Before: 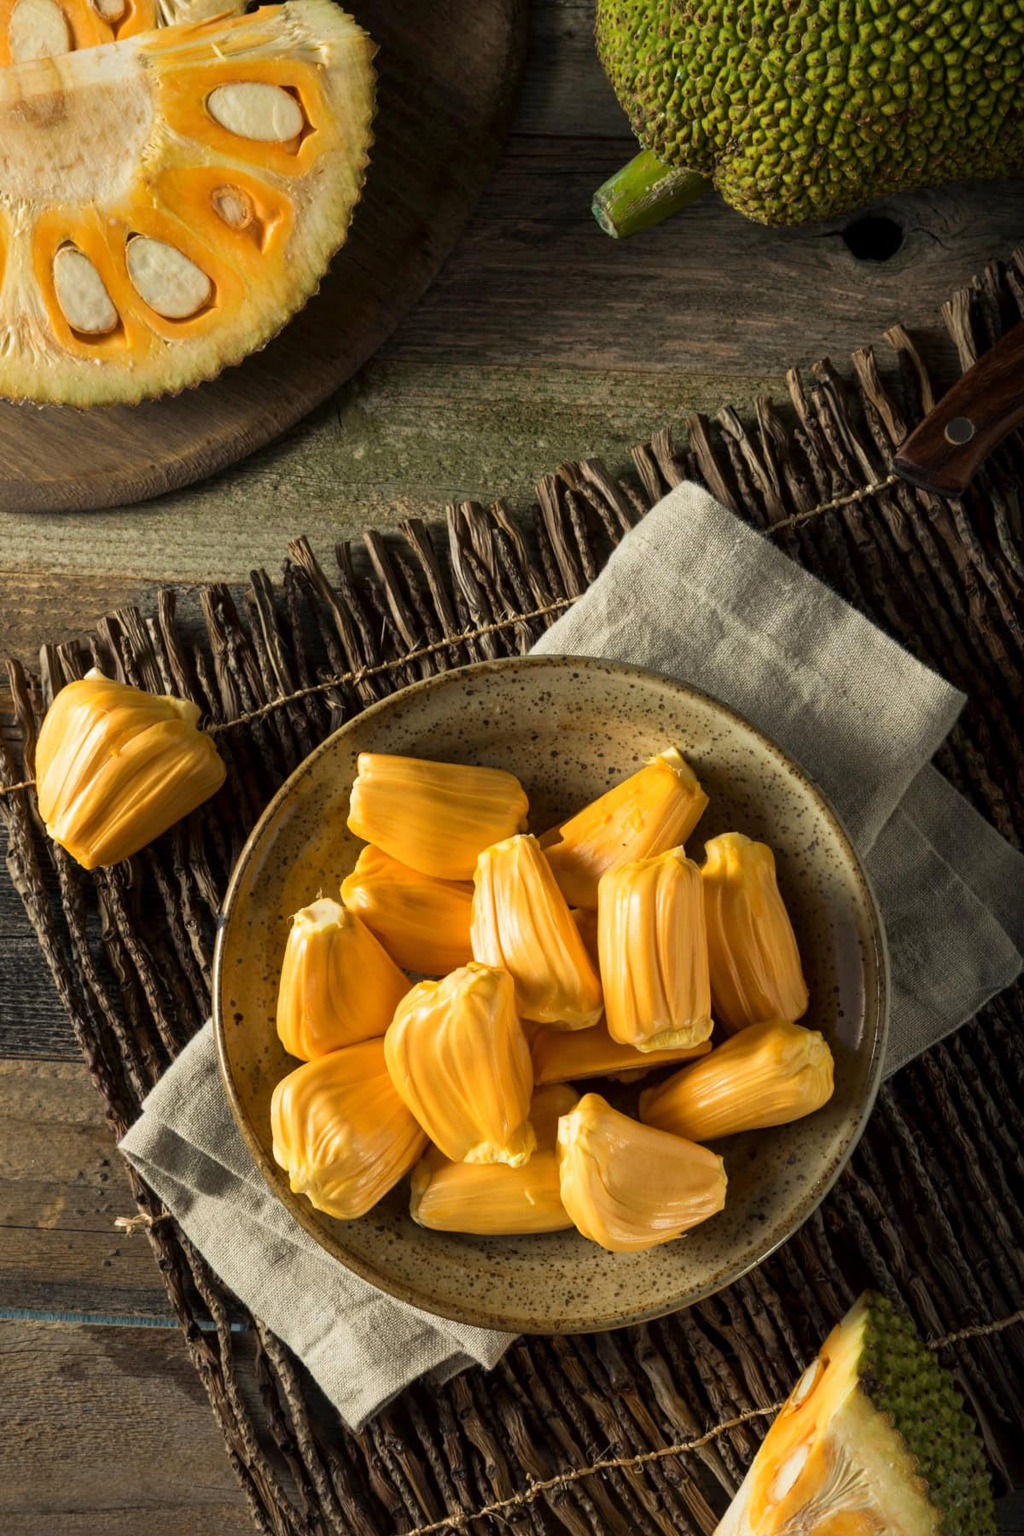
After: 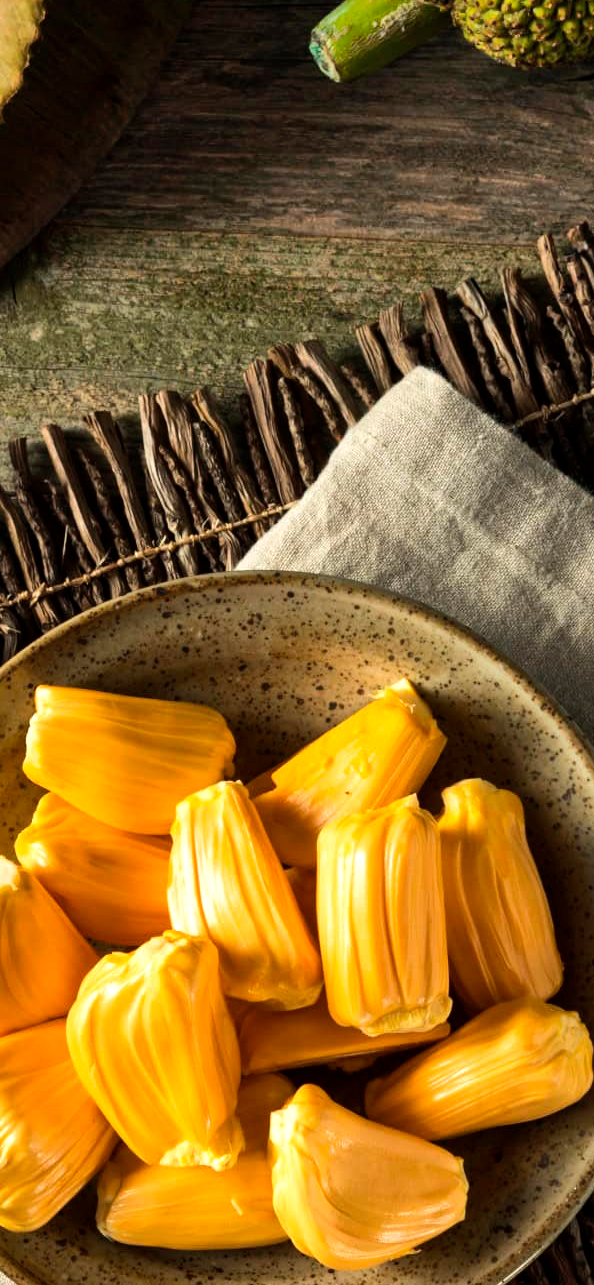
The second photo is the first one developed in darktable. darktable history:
crop: left 32.075%, top 10.976%, right 18.355%, bottom 17.596%
shadows and highlights: shadows 49, highlights -41, soften with gaussian
color contrast: green-magenta contrast 0.96
tone equalizer: -8 EV -0.417 EV, -7 EV -0.389 EV, -6 EV -0.333 EV, -5 EV -0.222 EV, -3 EV 0.222 EV, -2 EV 0.333 EV, -1 EV 0.389 EV, +0 EV 0.417 EV, edges refinement/feathering 500, mask exposure compensation -1.57 EV, preserve details no
